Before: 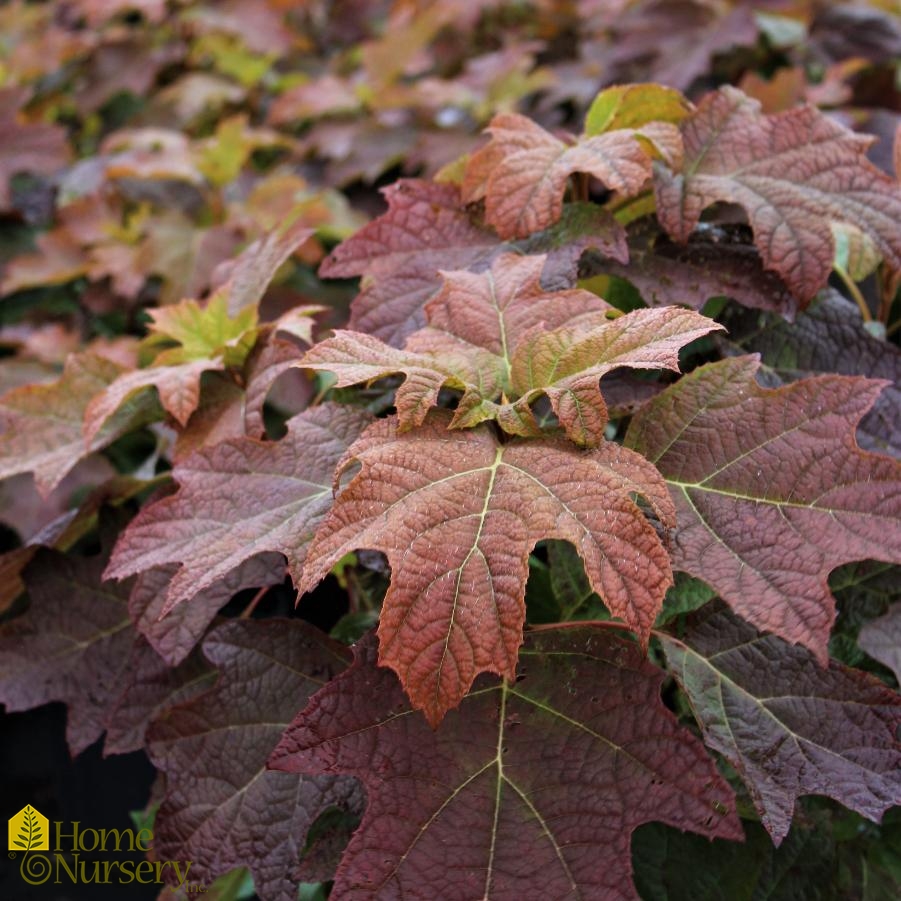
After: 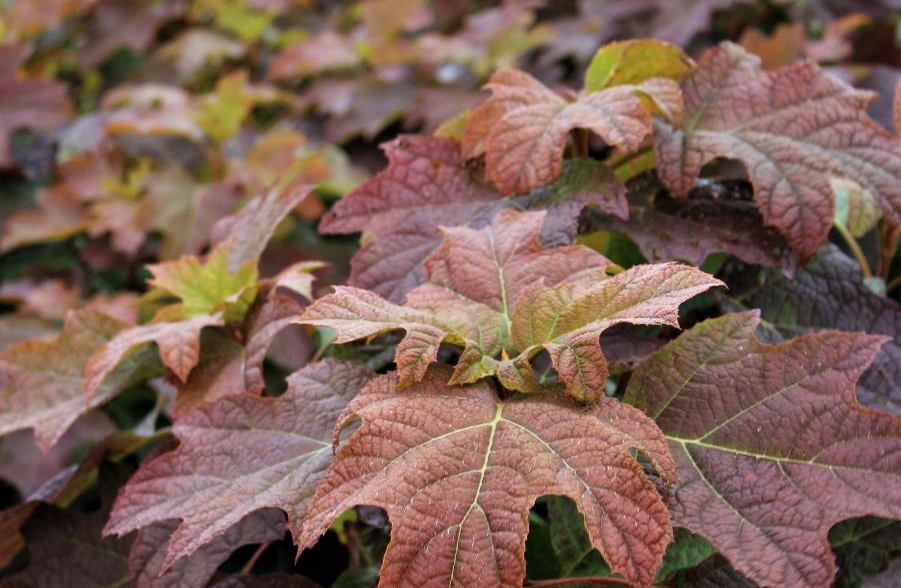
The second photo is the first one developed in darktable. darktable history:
crop and rotate: top 4.966%, bottom 29.743%
